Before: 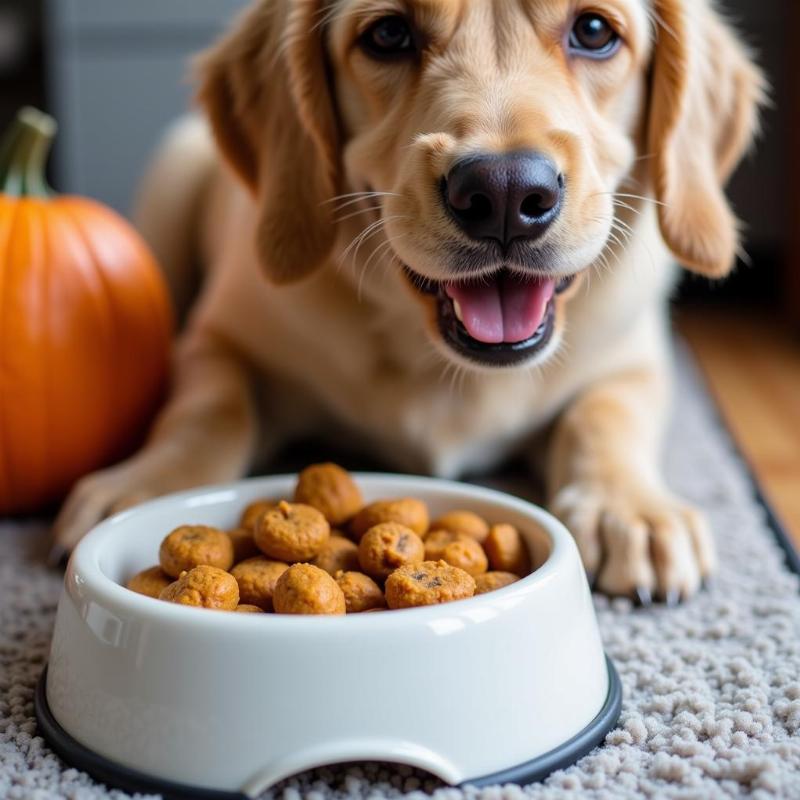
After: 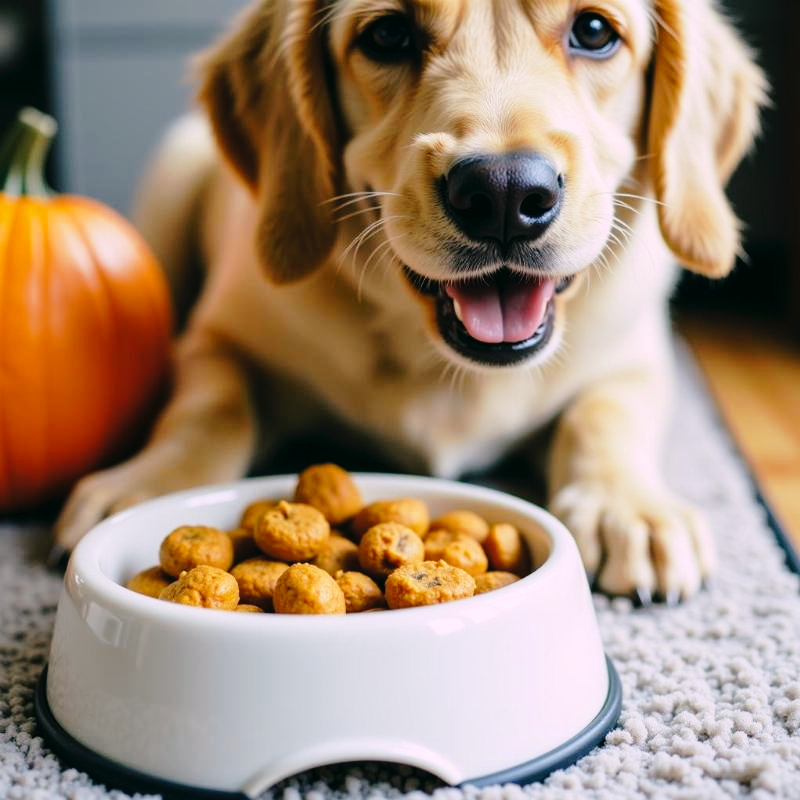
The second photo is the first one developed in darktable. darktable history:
tone curve: curves: ch0 [(0, 0) (0.003, 0.012) (0.011, 0.015) (0.025, 0.023) (0.044, 0.036) (0.069, 0.047) (0.1, 0.062) (0.136, 0.1) (0.177, 0.15) (0.224, 0.219) (0.277, 0.3) (0.335, 0.401) (0.399, 0.49) (0.468, 0.569) (0.543, 0.641) (0.623, 0.73) (0.709, 0.806) (0.801, 0.88) (0.898, 0.939) (1, 1)], preserve colors none
color look up table: target L [98.17, 98.36, 88.06, 90.02, 86.94, 67.9, 60.05, 57.91, 55.98, 33.22, 26.5, 9.895, 200.98, 92.27, 85.84, 77.39, 74.42, 70.71, 67.55, 61.62, 56.66, 56.08, 49.19, 43.26, 38.23, 30.87, 29.73, 21.54, 96.04, 83.8, 76.67, 64.05, 69.67, 55.77, 62.58, 46.44, 44.82, 34.56, 33.21, 27.92, 30.19, 12.33, 5.831, 95.54, 79.03, 59.95, 61.07, 54.28, 43.03], target a [-25.1, -18.1, -13.42, -26.6, -28.59, -17.48, -32.74, -31.16, -21.98, -22.25, -10.89, -17.89, 0, -2.238, -2.181, 6.988, 13.51, 28.71, 29.27, 4.606, 31.97, 56.71, 28.82, 64.48, 54.72, 3, 39.25, 29.38, 17.15, 7.263, 31.12, 19.11, 43.47, 6.821, 29.97, 58.86, 51.06, 19.77, 22.52, 1.64, 37.91, 13.86, 7.524, -42.3, -23.89, -26.06, -2.259, -14.03, -23.5], target b [37.7, 11.72, 15.69, 30.09, 9.938, 4.759, 30.99, 11.38, 26.04, 12.92, 25.17, 3.944, -0.001, 29.11, 53.73, 3.423, 75.84, 15.56, 47.61, 51.91, 55.43, 25.71, 26.83, 48.11, 21.49, 3.975, 34.97, 14.94, -8.595, -28.51, -16.5, -20.63, -34.04, -61.94, -43.71, -6.722, -28.83, -56.71, -7.967, -30.52, -63.18, -29.47, -9.815, -9.988, -17.75, -8.419, -1.74, -35.51, -8.384], num patches 49
